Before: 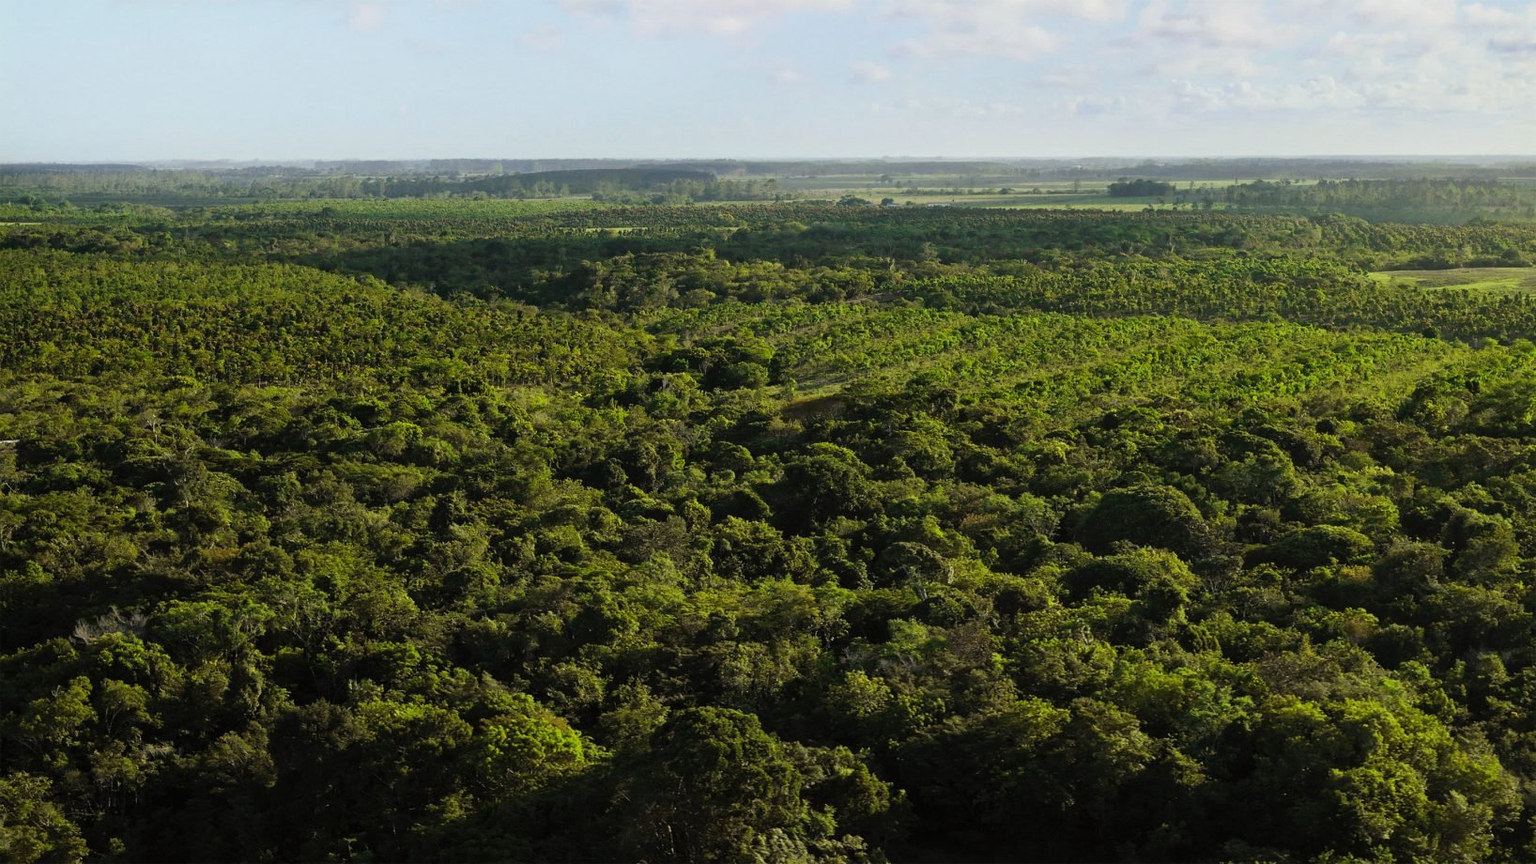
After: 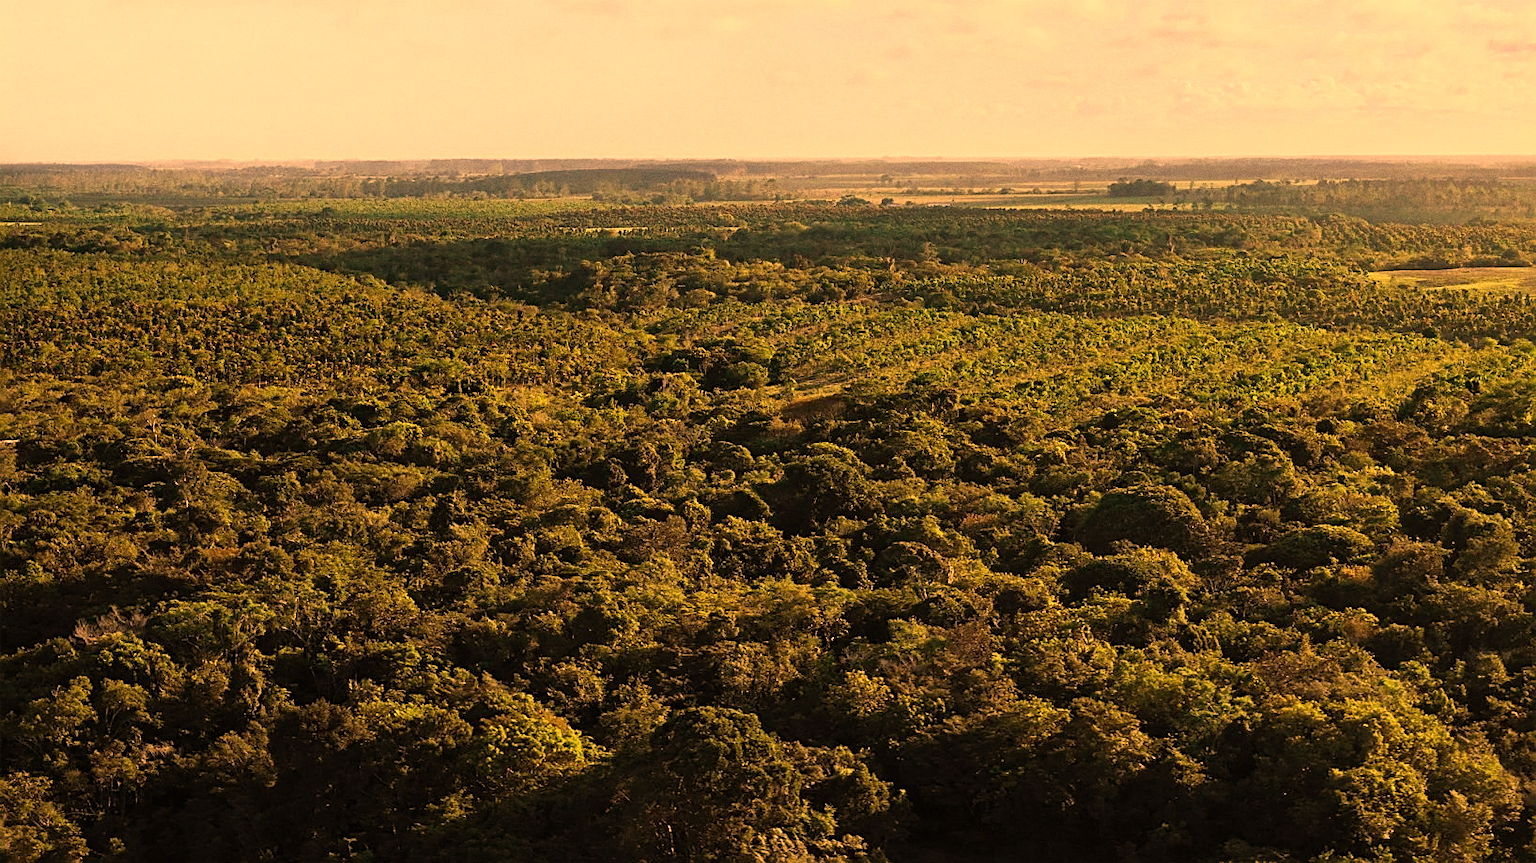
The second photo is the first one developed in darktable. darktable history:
grain: coarseness 0.09 ISO
sharpen: on, module defaults
white balance: red 1.467, blue 0.684
